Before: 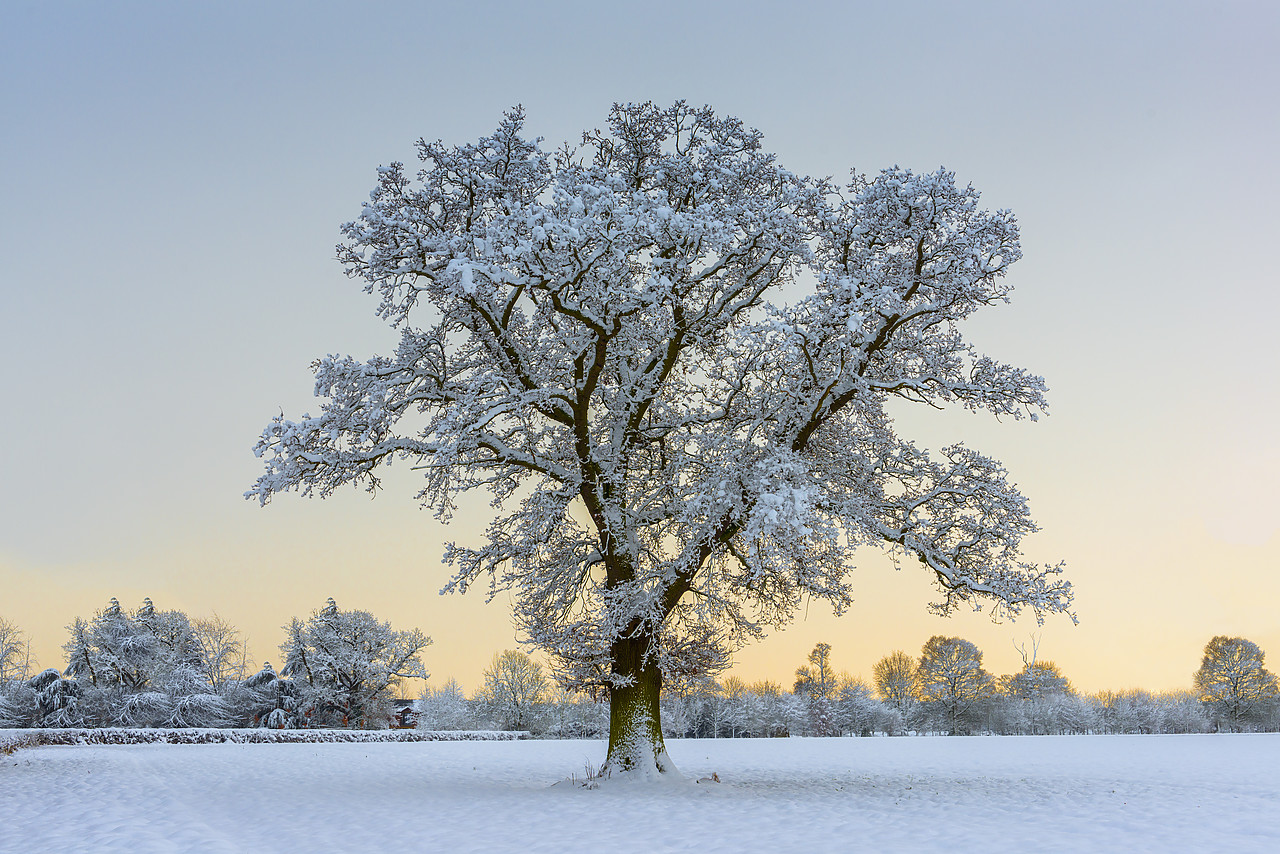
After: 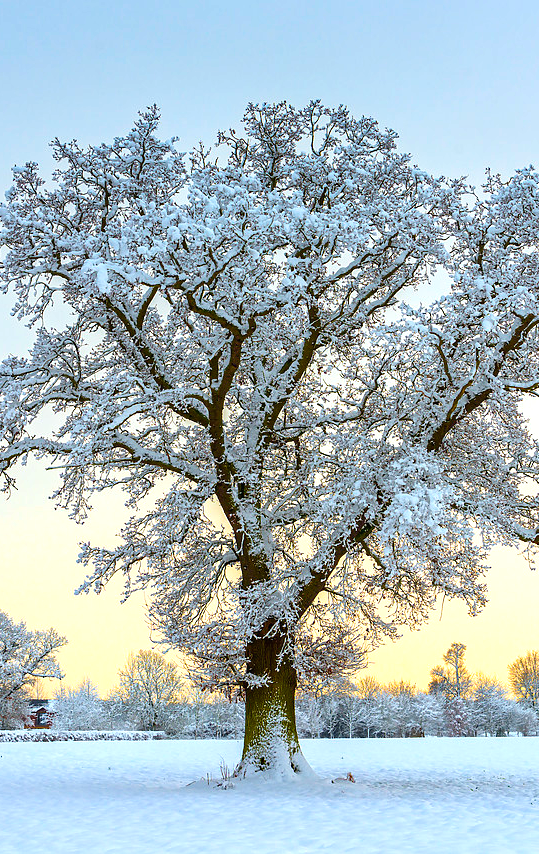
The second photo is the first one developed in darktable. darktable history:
exposure: black level correction 0, exposure 1.625 EV, compensate exposure bias true, compensate highlight preservation false
crop: left 28.583%, right 29.231%
haze removal: compatibility mode true, adaptive false
